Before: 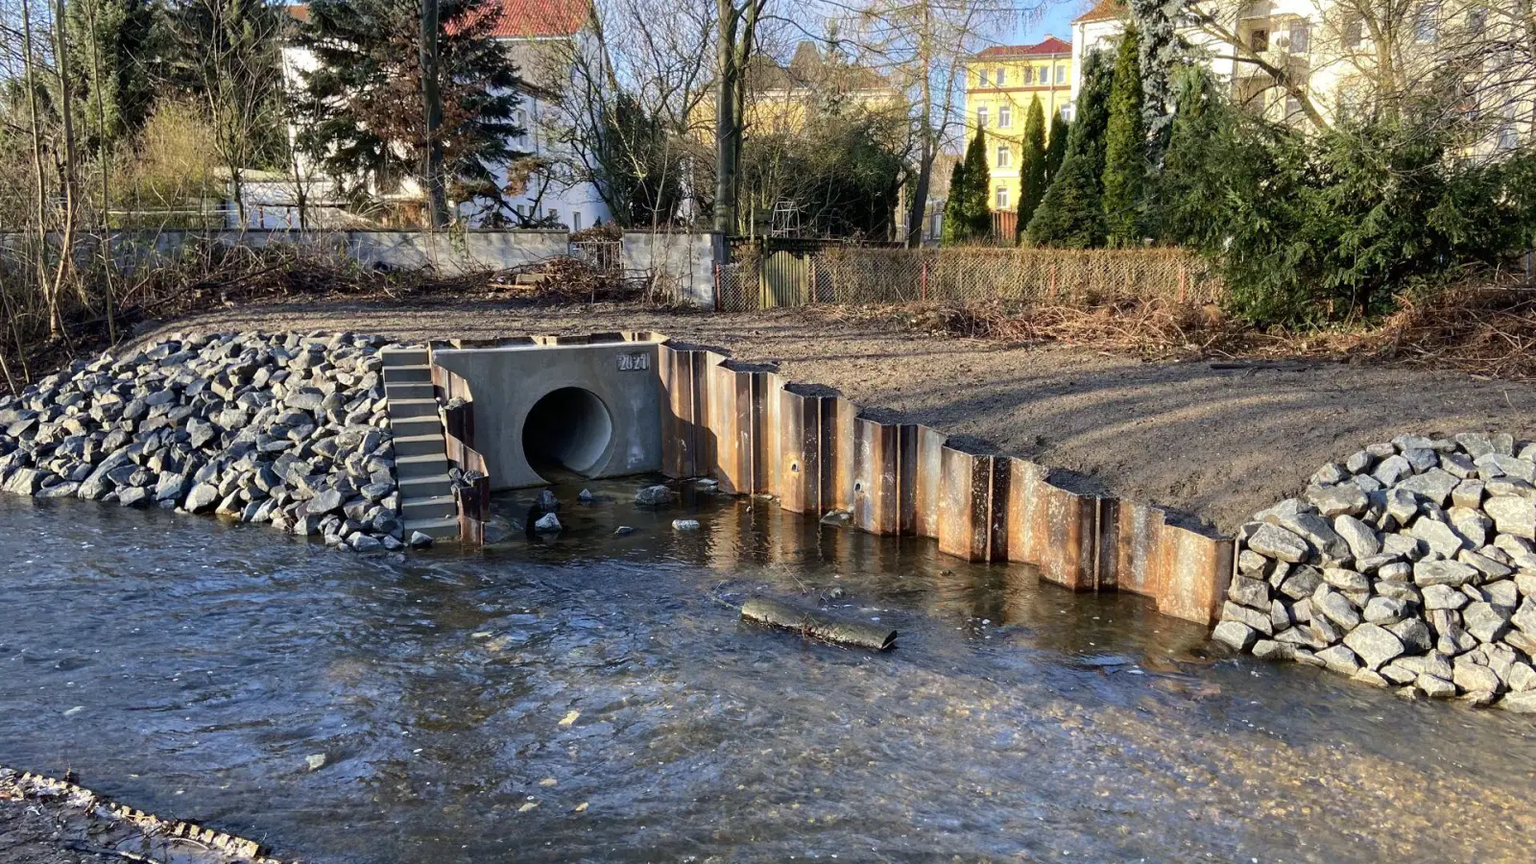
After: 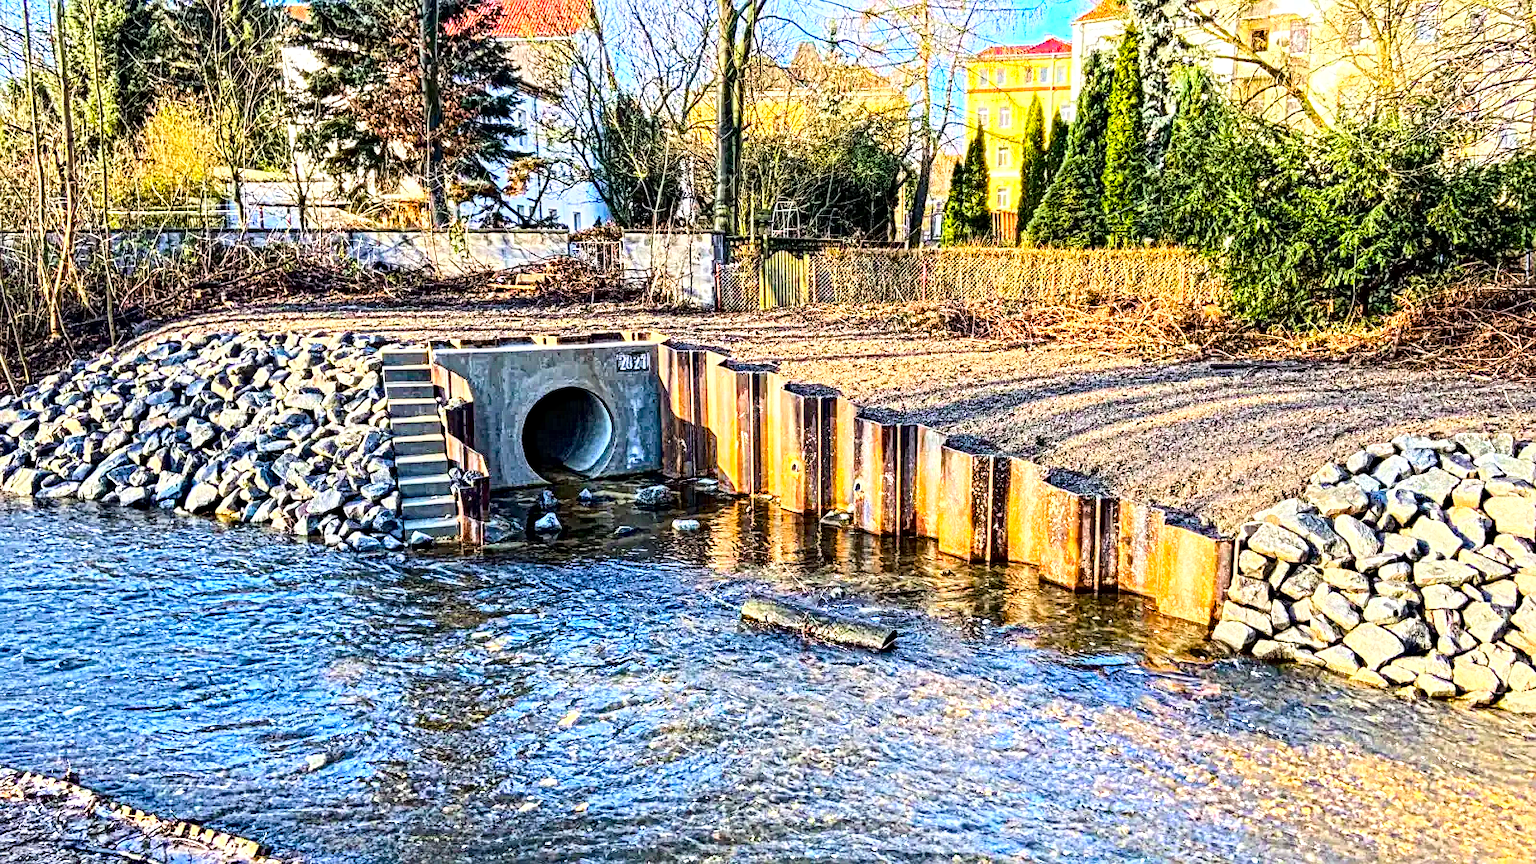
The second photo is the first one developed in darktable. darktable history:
haze removal: strength 0.29, distance 0.25, compatibility mode true, adaptive false
base curve: curves: ch0 [(0, 0) (0.018, 0.026) (0.143, 0.37) (0.33, 0.731) (0.458, 0.853) (0.735, 0.965) (0.905, 0.986) (1, 1)]
local contrast: mode bilateral grid, contrast 20, coarseness 3, detail 300%, midtone range 0.2
color balance rgb: perceptual saturation grading › global saturation 25%, perceptual brilliance grading › mid-tones 10%, perceptual brilliance grading › shadows 15%, global vibrance 20%
